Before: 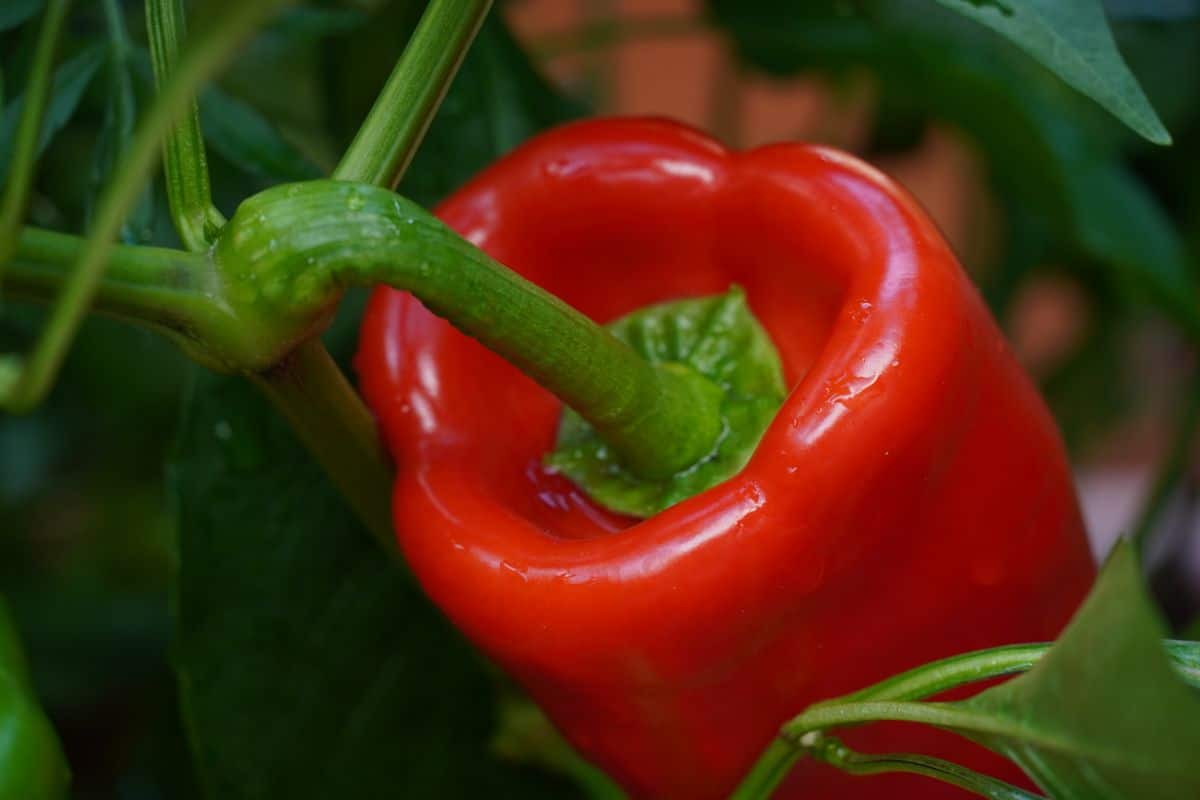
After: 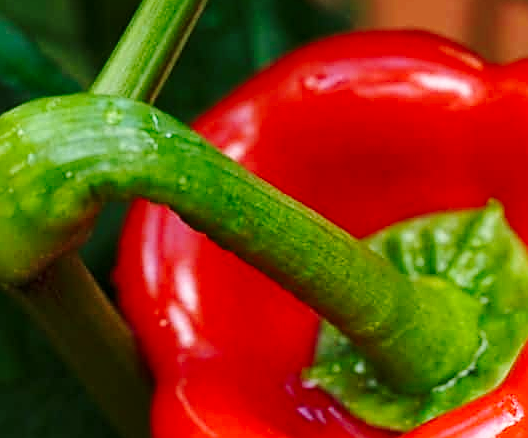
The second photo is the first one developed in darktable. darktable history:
local contrast: mode bilateral grid, contrast 20, coarseness 50, detail 130%, midtone range 0.2
base curve: curves: ch0 [(0, 0) (0.028, 0.03) (0.121, 0.232) (0.46, 0.748) (0.859, 0.968) (1, 1)], preserve colors none
crop: left 20.248%, top 10.86%, right 35.675%, bottom 34.321%
sharpen: on, module defaults
